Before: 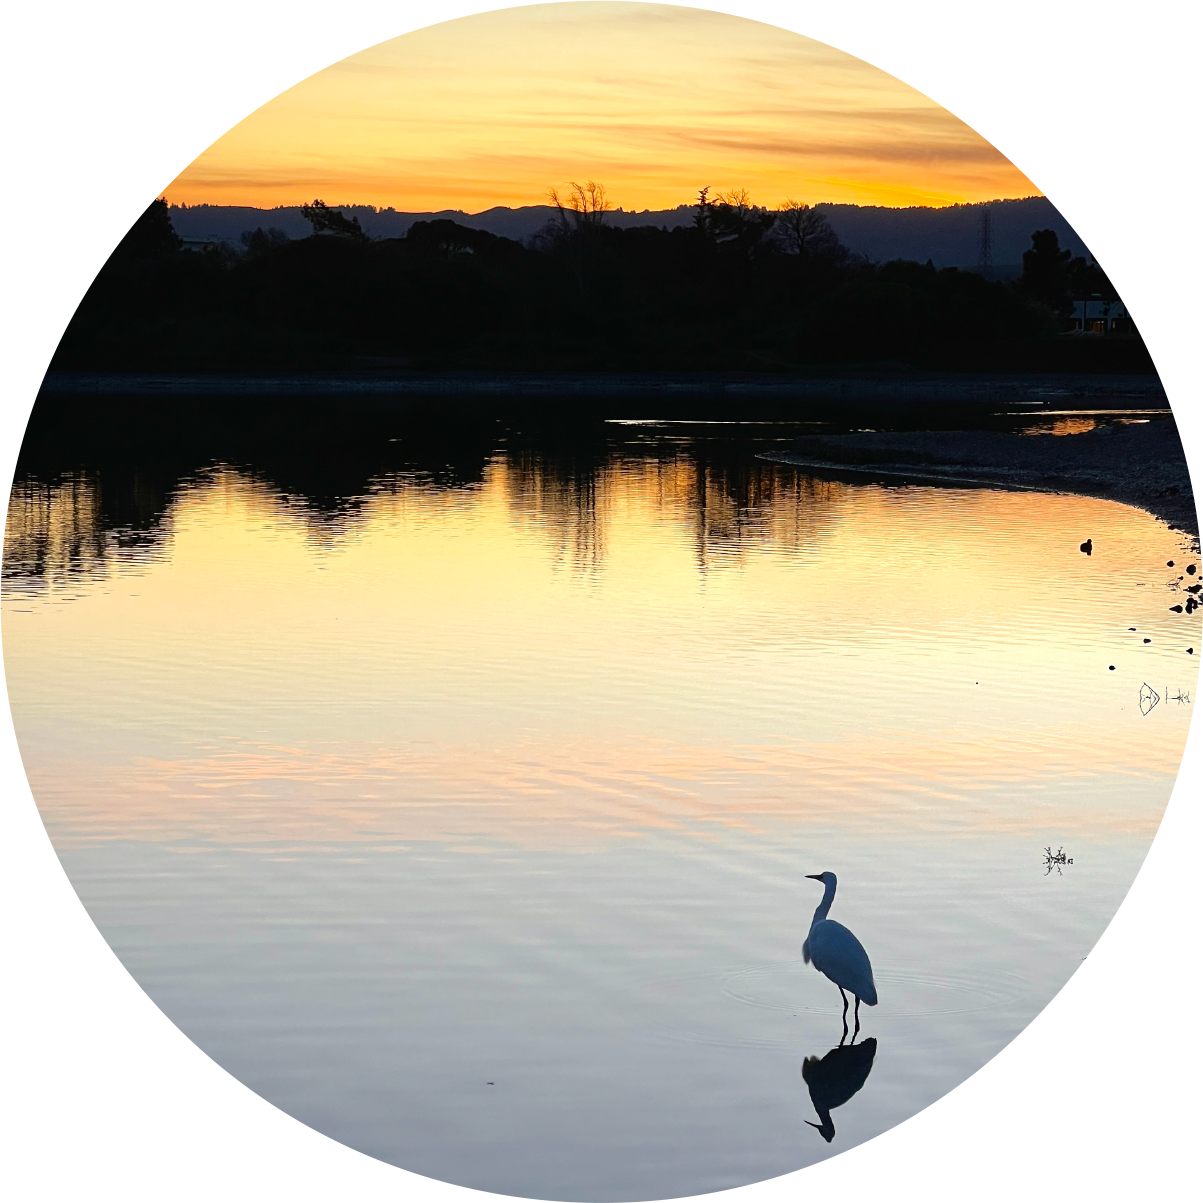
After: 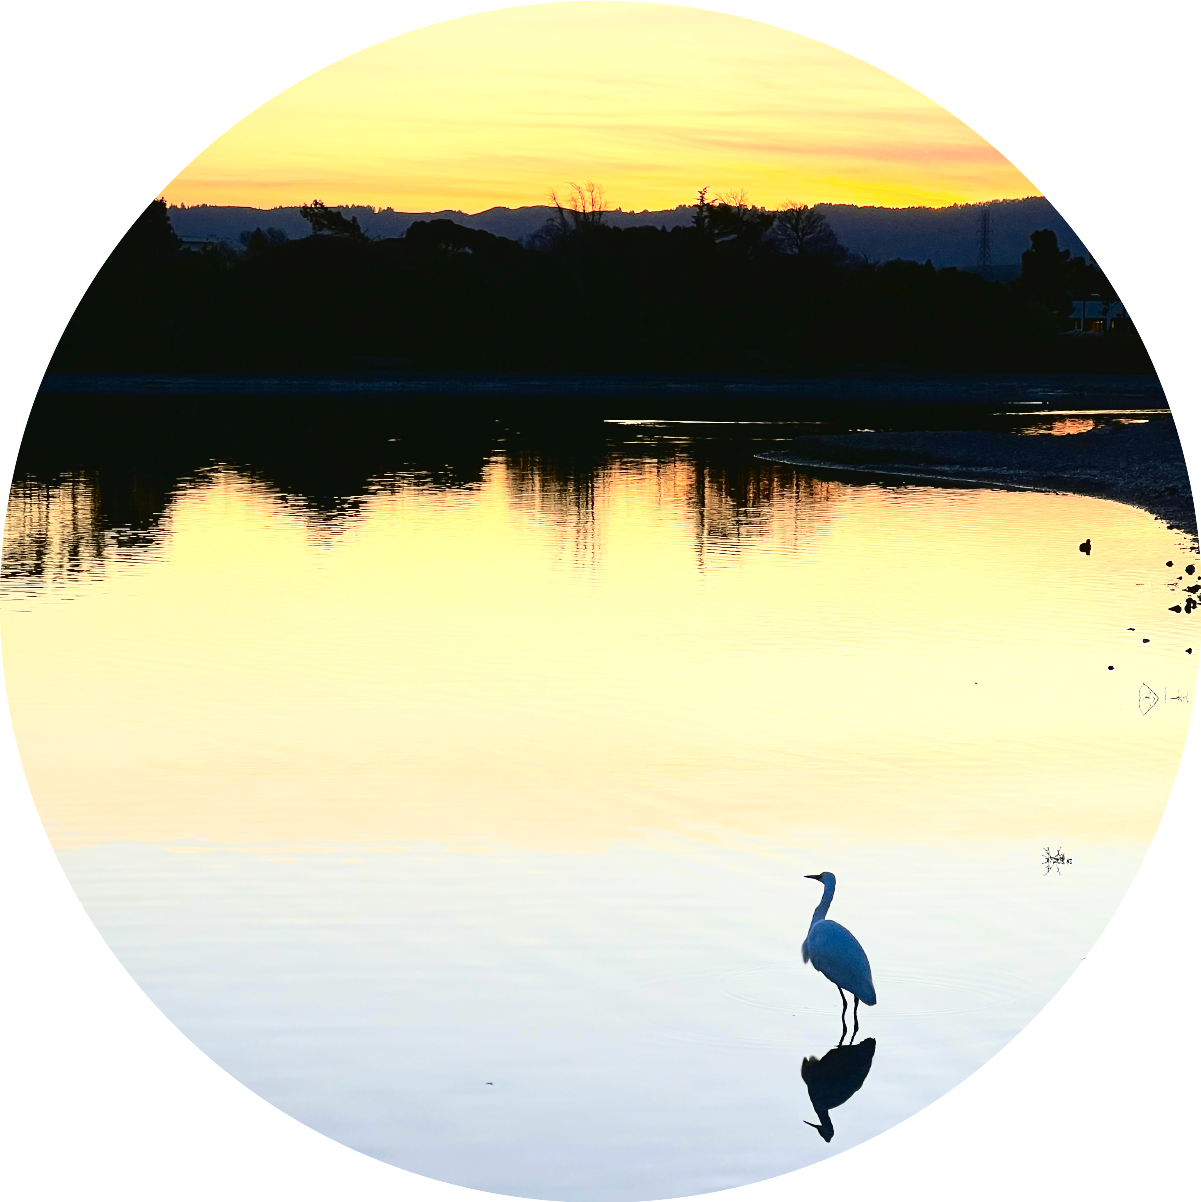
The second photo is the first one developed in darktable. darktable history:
crop and rotate: left 0.126%
tone curve: curves: ch0 [(0, 0.023) (0.087, 0.065) (0.184, 0.168) (0.45, 0.54) (0.57, 0.683) (0.706, 0.841) (0.877, 0.948) (1, 0.984)]; ch1 [(0, 0) (0.388, 0.369) (0.447, 0.447) (0.505, 0.5) (0.534, 0.528) (0.57, 0.571) (0.592, 0.602) (0.644, 0.663) (1, 1)]; ch2 [(0, 0) (0.314, 0.223) (0.427, 0.405) (0.492, 0.496) (0.524, 0.547) (0.534, 0.57) (0.583, 0.605) (0.673, 0.667) (1, 1)], color space Lab, independent channels, preserve colors none
exposure: black level correction 0, exposure 0.5 EV, compensate highlight preservation false
